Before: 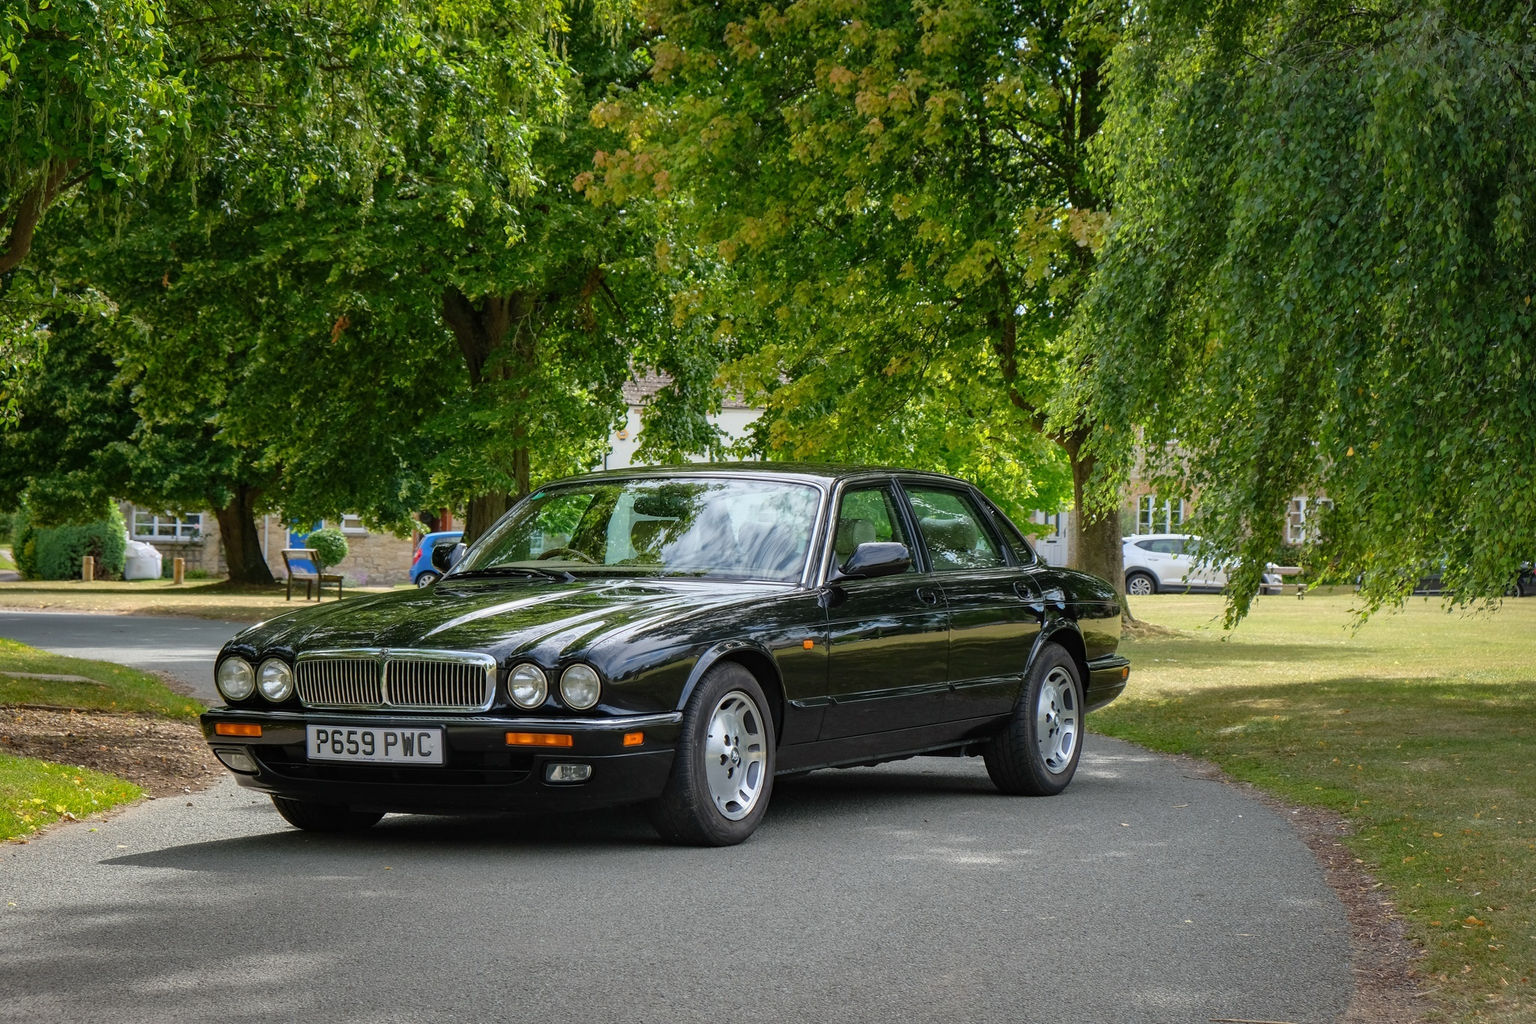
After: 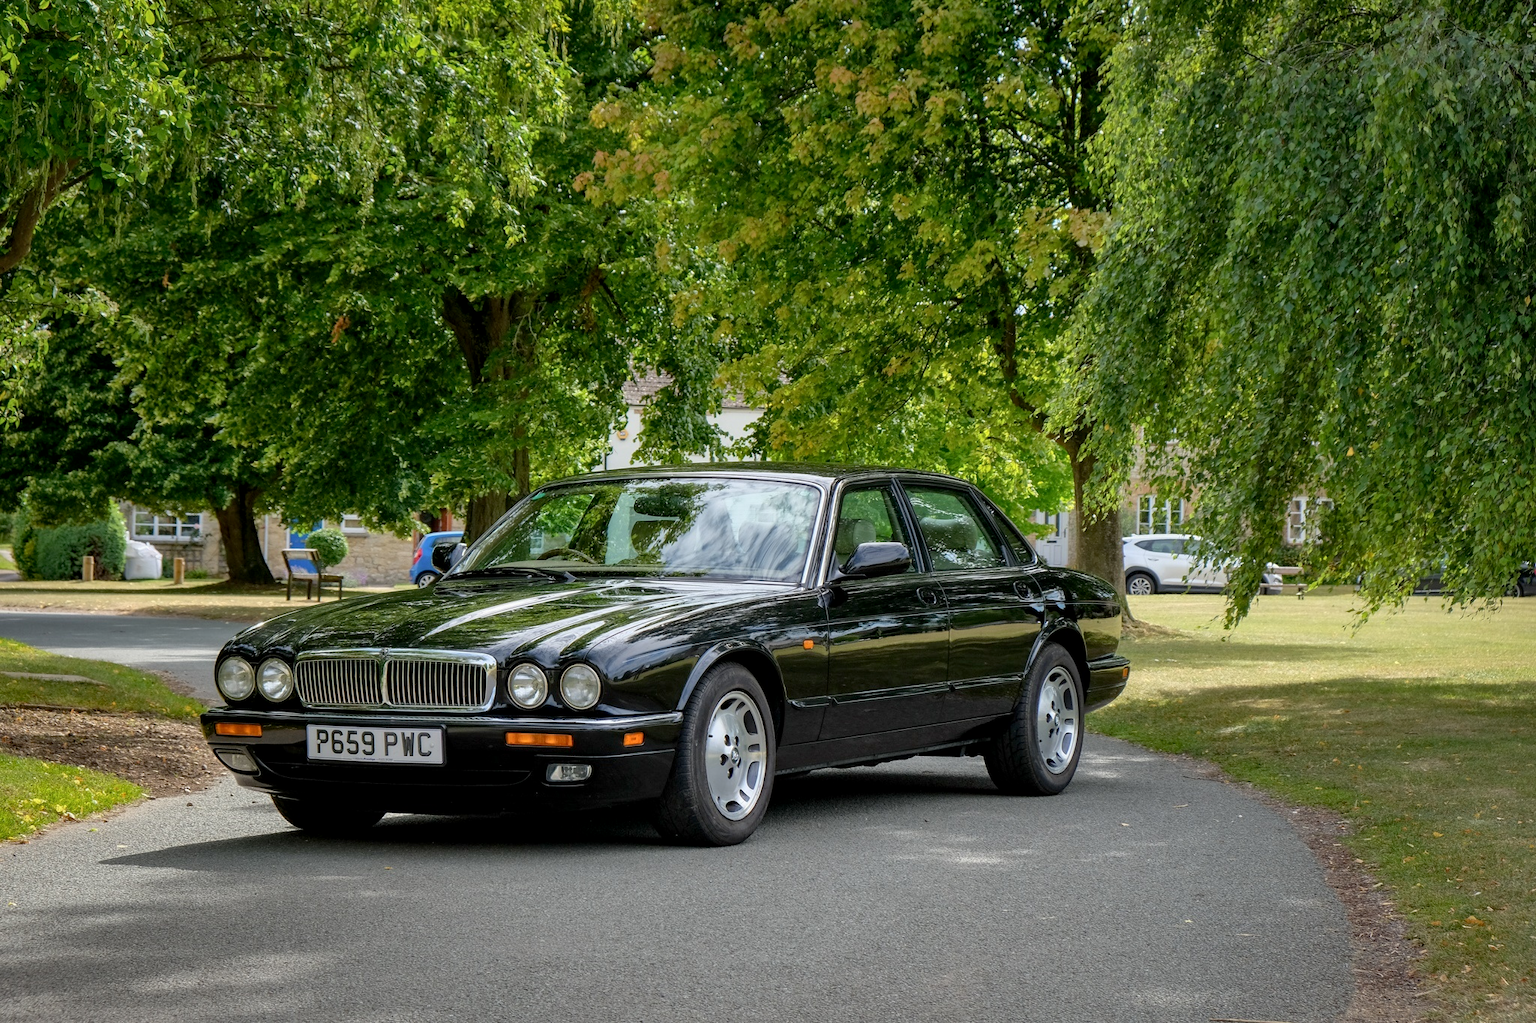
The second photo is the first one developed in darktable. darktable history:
exposure: black level correction 0.005, exposure 0.016 EV, compensate exposure bias true, compensate highlight preservation false
shadows and highlights: shadows 36.68, highlights -26.81, soften with gaussian
contrast brightness saturation: saturation -0.059
